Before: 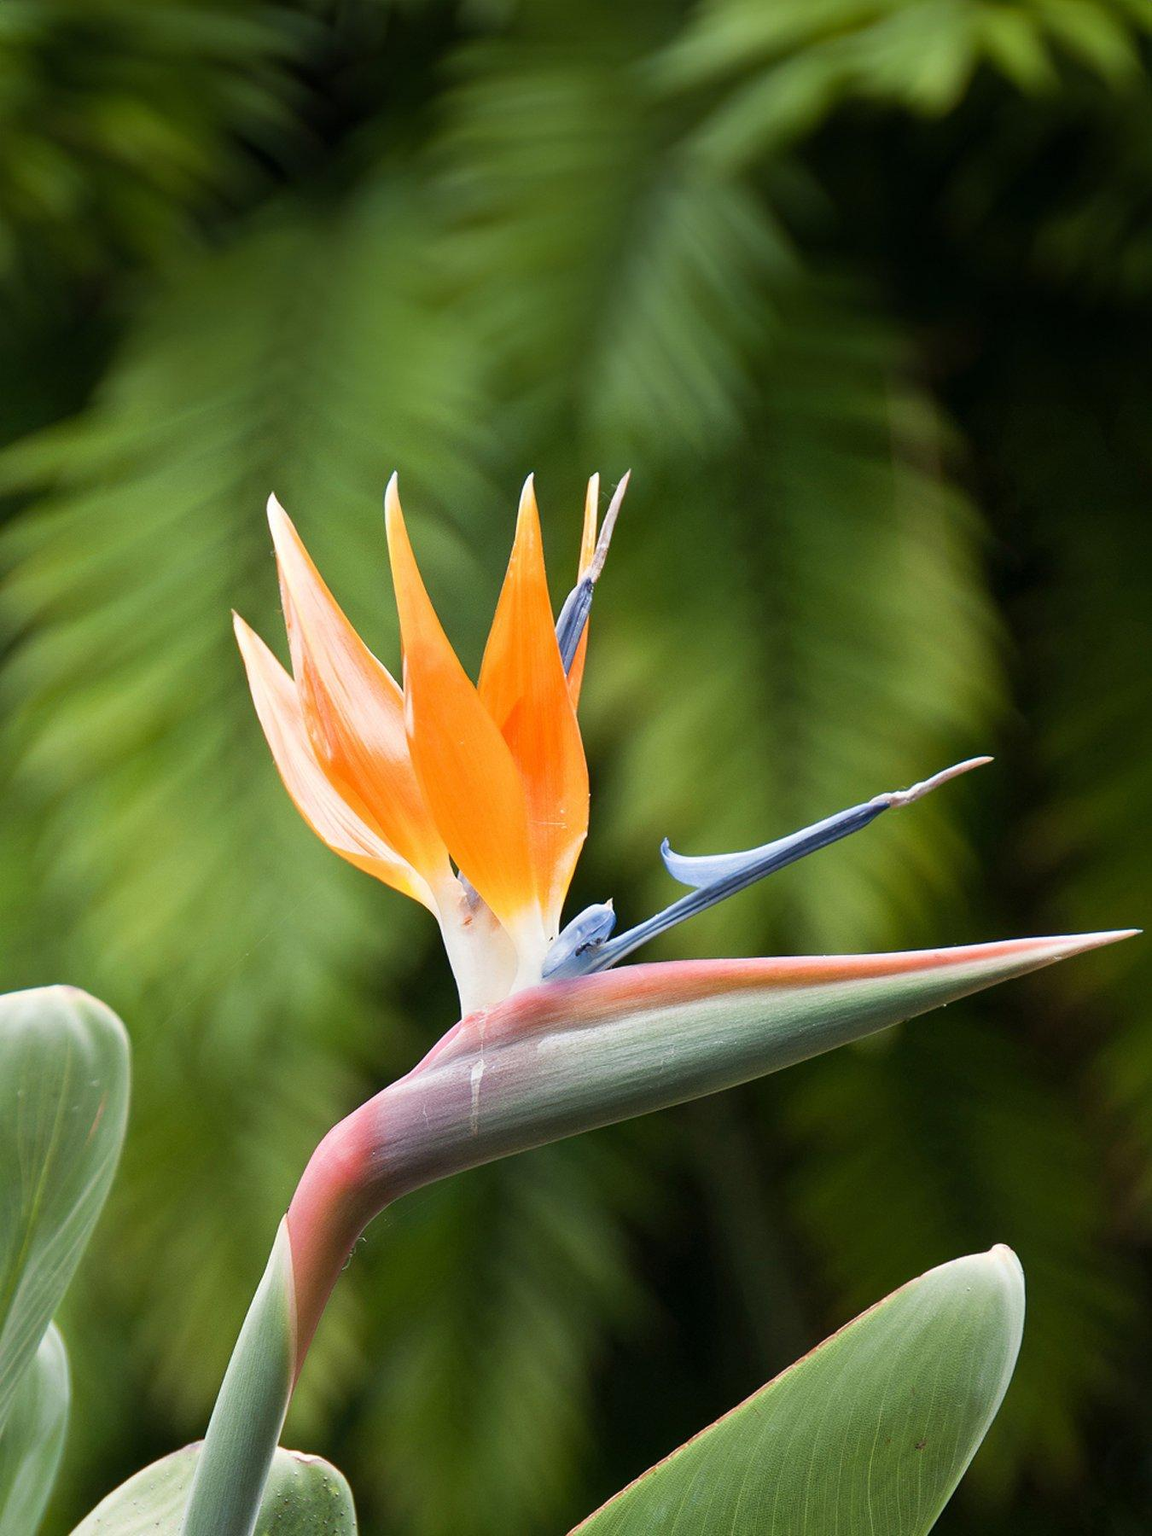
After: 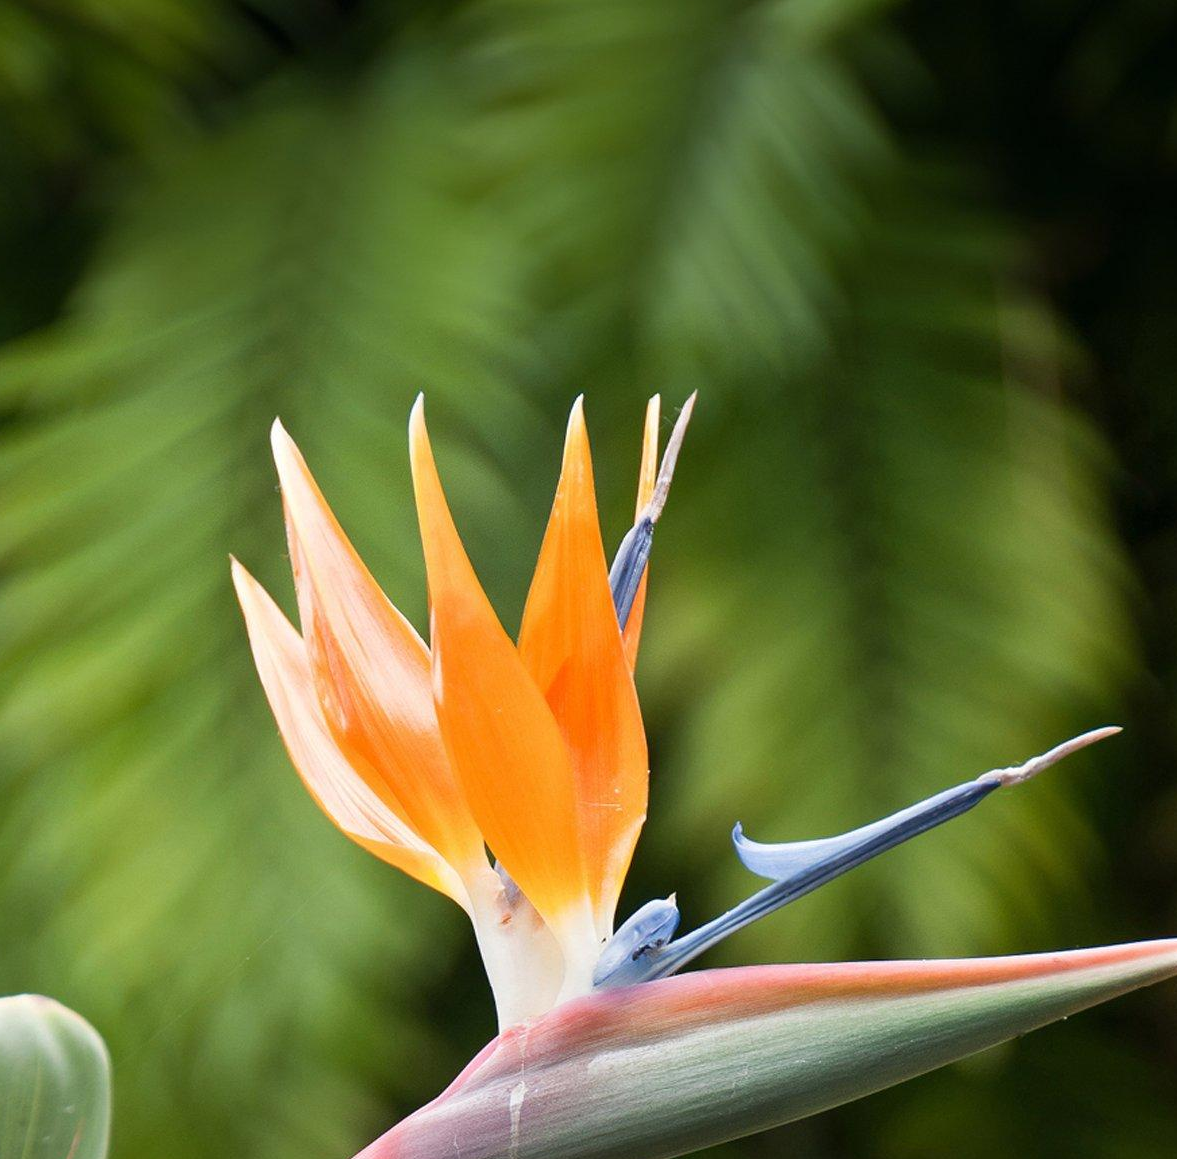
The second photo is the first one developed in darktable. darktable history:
crop: left 3.137%, top 8.908%, right 9.619%, bottom 26.698%
